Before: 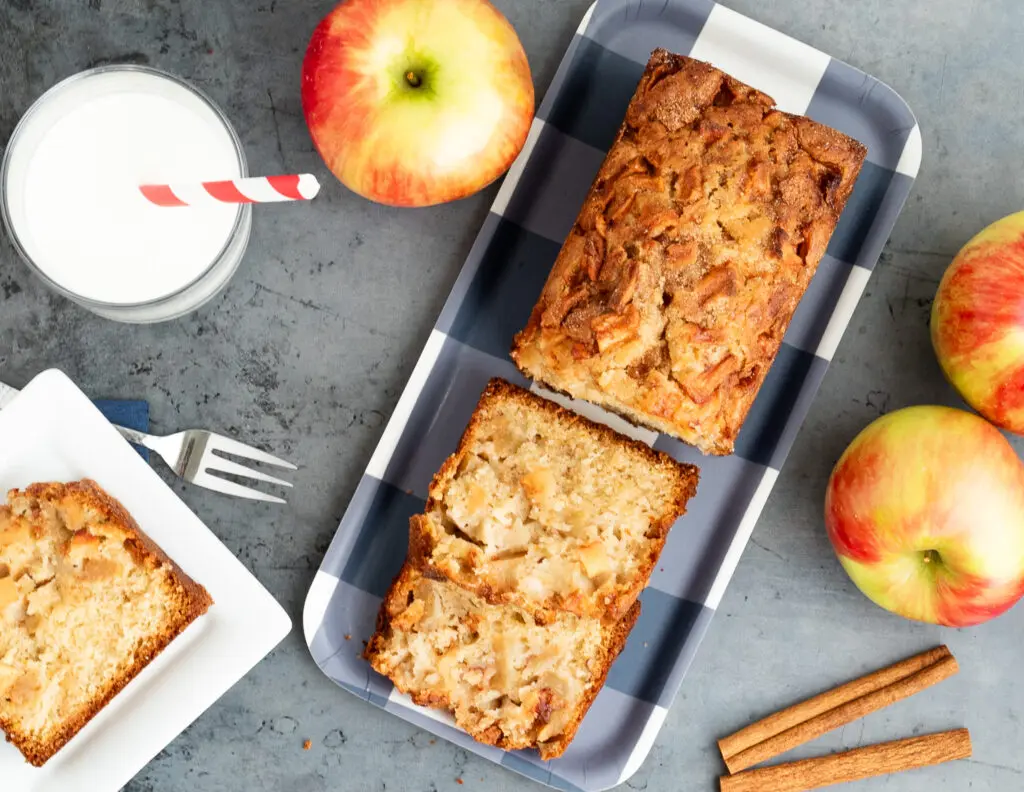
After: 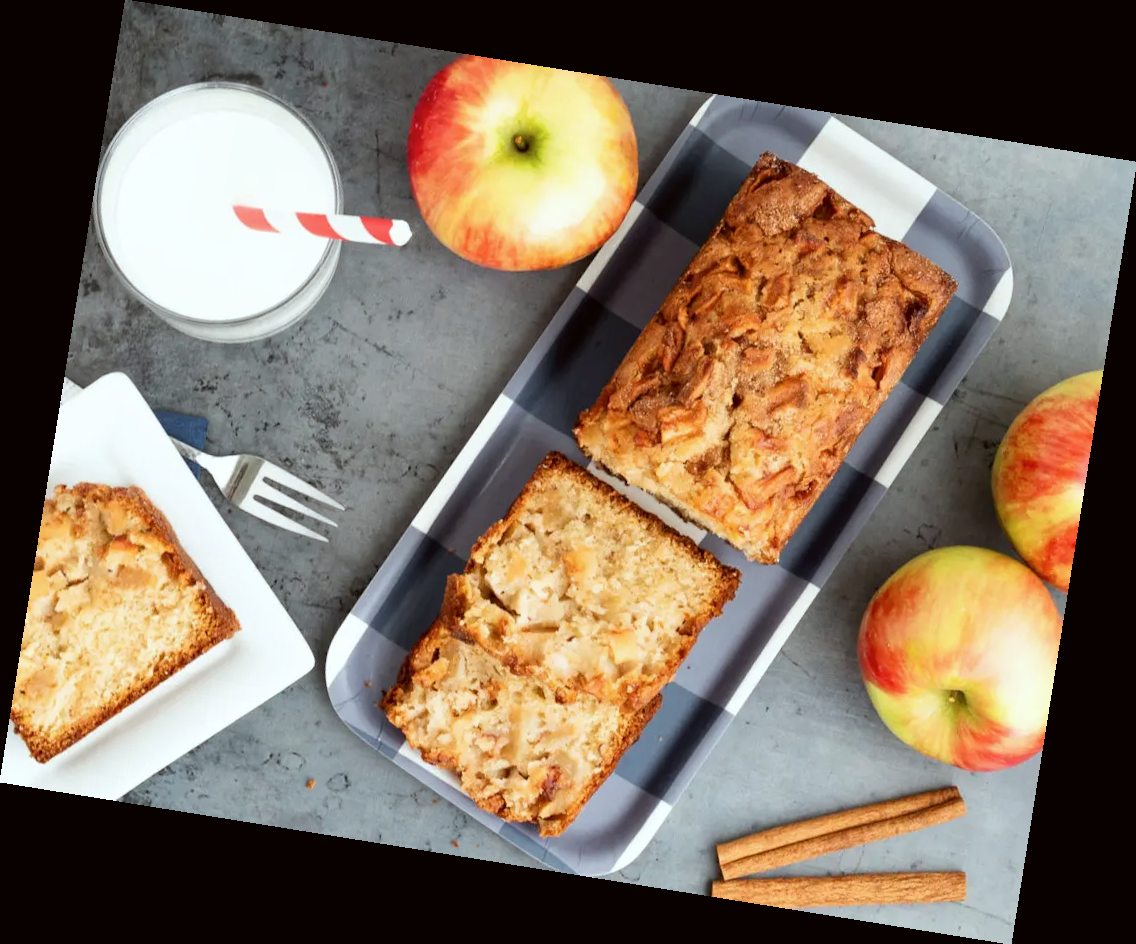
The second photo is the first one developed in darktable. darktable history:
contrast brightness saturation: saturation -0.05
rotate and perspective: rotation 9.12°, automatic cropping off
color correction: highlights a* -2.73, highlights b* -2.09, shadows a* 2.41, shadows b* 2.73
